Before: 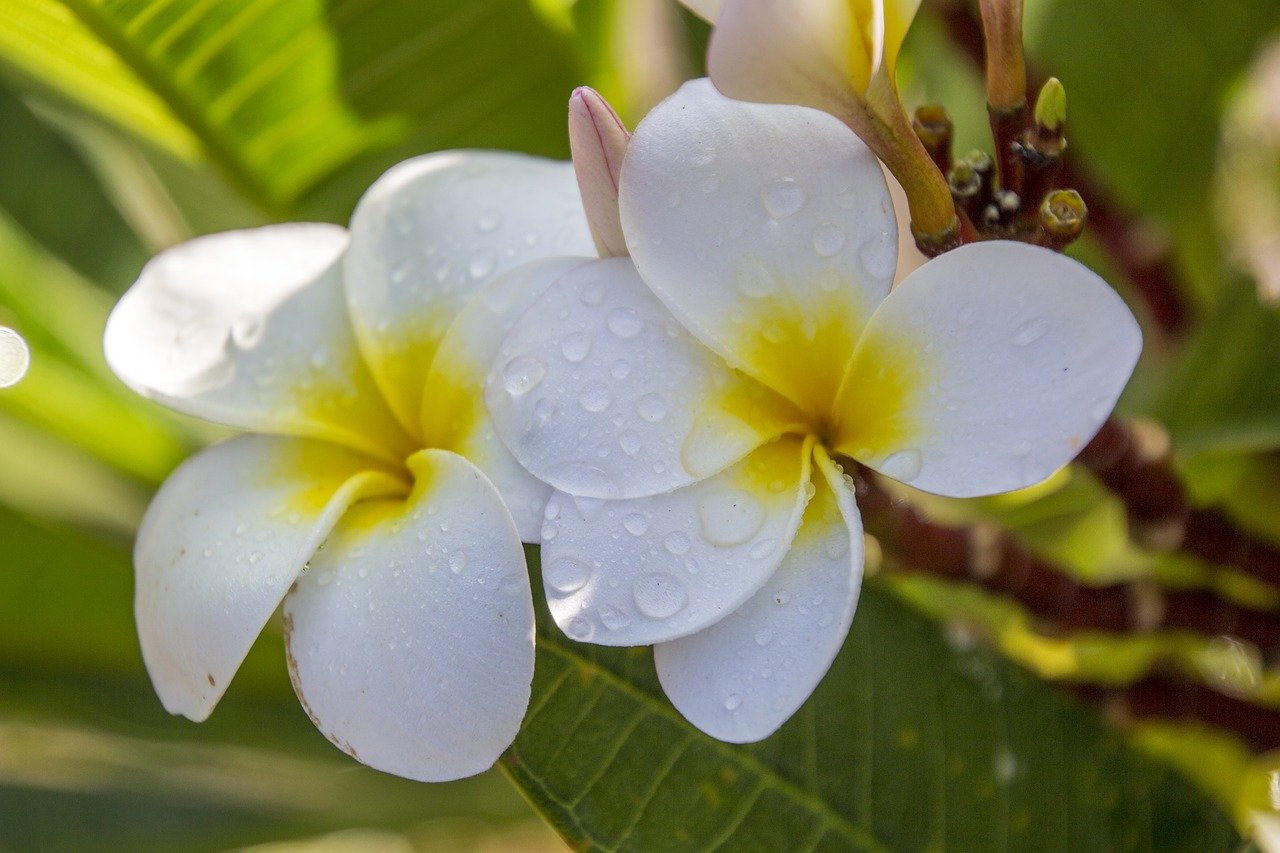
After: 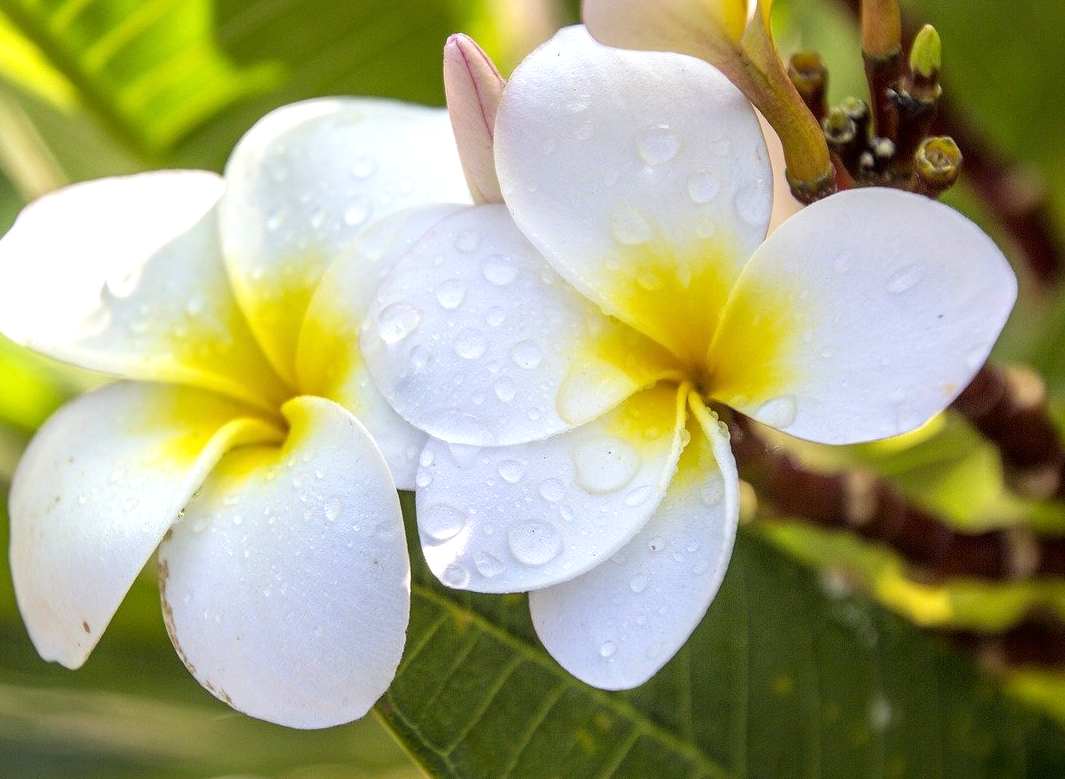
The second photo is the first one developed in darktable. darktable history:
crop: left 9.794%, top 6.305%, right 6.97%, bottom 2.303%
tone equalizer: -8 EV -0.768 EV, -7 EV -0.702 EV, -6 EV -0.635 EV, -5 EV -0.407 EV, -3 EV 0.4 EV, -2 EV 0.6 EV, -1 EV 0.675 EV, +0 EV 0.719 EV
